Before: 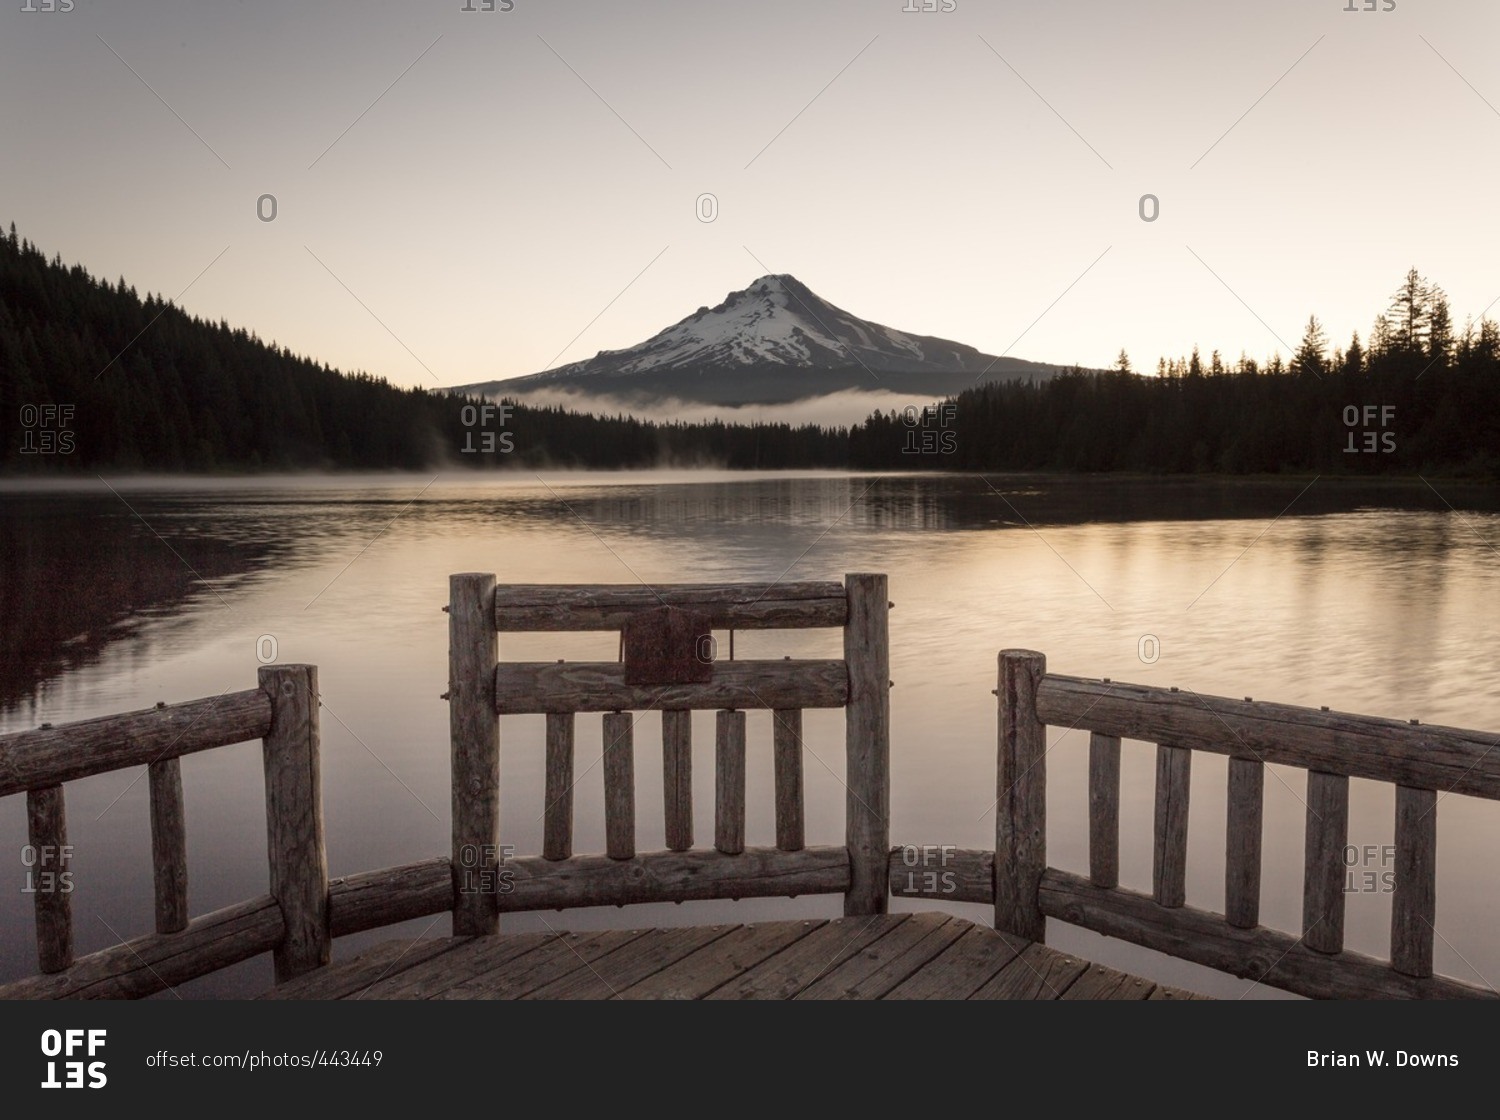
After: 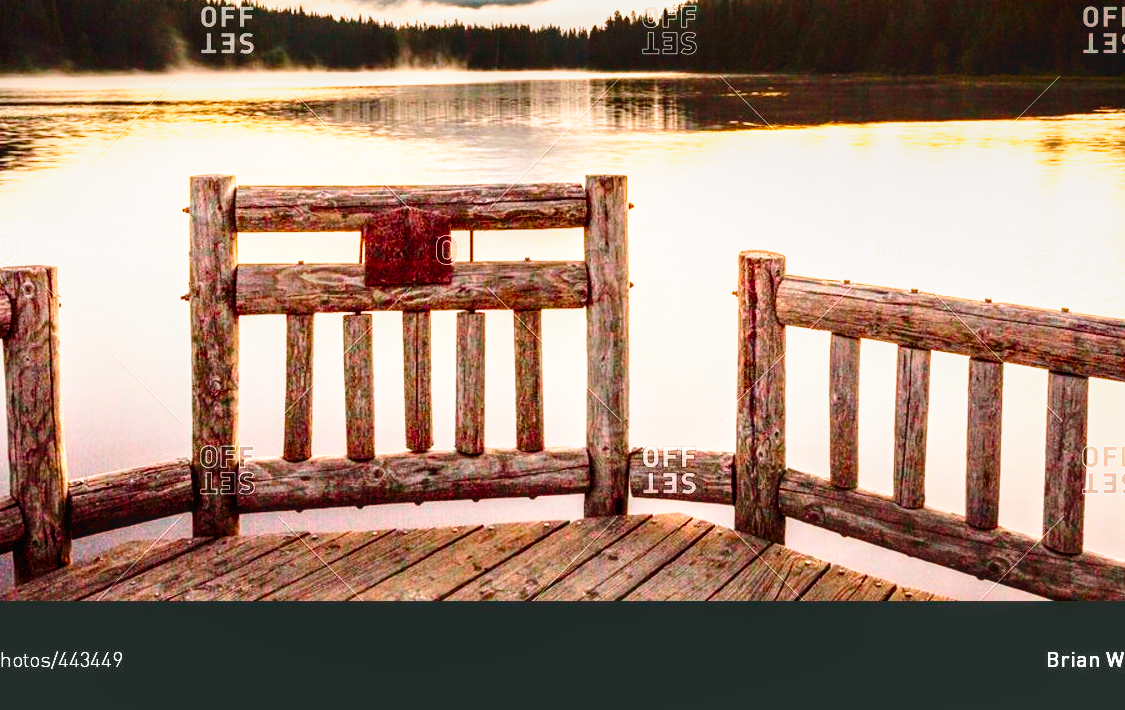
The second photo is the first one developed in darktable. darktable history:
color balance rgb: shadows lift › luminance -7.783%, shadows lift › chroma 2.13%, shadows lift › hue 162.71°, global offset › luminance -0.307%, global offset › hue 259.96°, perceptual saturation grading › global saturation 30.244%
local contrast: on, module defaults
crop and rotate: left 17.374%, top 35.654%, right 7.594%, bottom 0.865%
base curve: curves: ch0 [(0, 0) (0.026, 0.03) (0.109, 0.232) (0.351, 0.748) (0.669, 0.968) (1, 1)], preserve colors none
exposure: exposure 1.16 EV, compensate highlight preservation false
contrast brightness saturation: contrast 0.169, saturation 0.324
